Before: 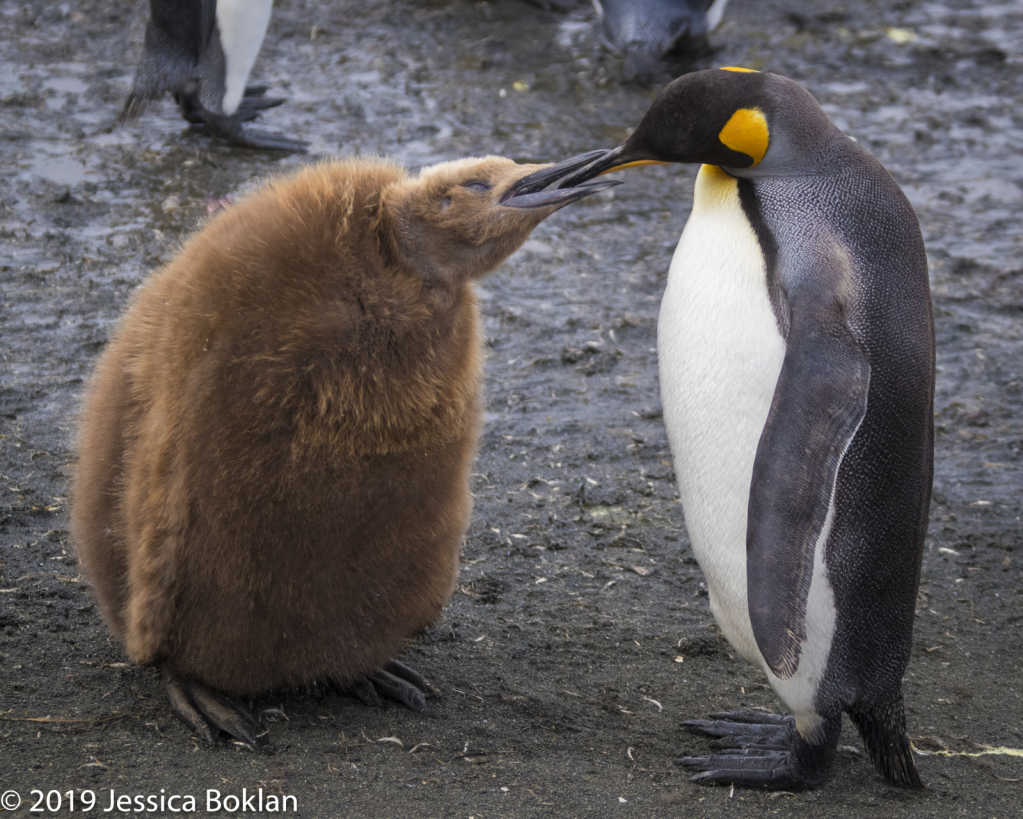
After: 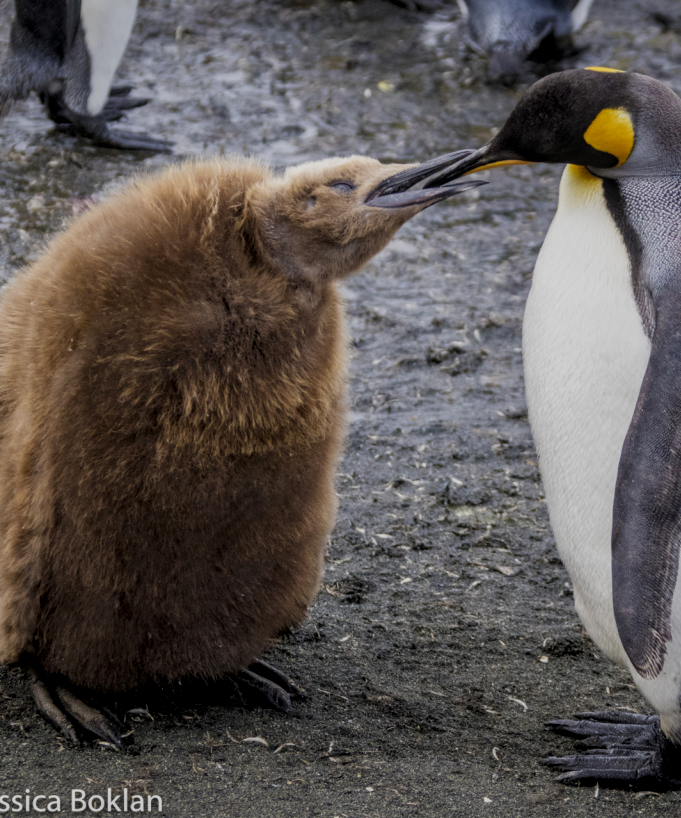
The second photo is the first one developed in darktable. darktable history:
filmic rgb: black relative exposure -7.65 EV, white relative exposure 4.56 EV, hardness 3.61, preserve chrominance no, color science v3 (2019), use custom middle-gray values true, iterations of high-quality reconstruction 10
local contrast: highlights 5%, shadows 7%, detail 134%
crop and rotate: left 13.373%, right 19.986%
